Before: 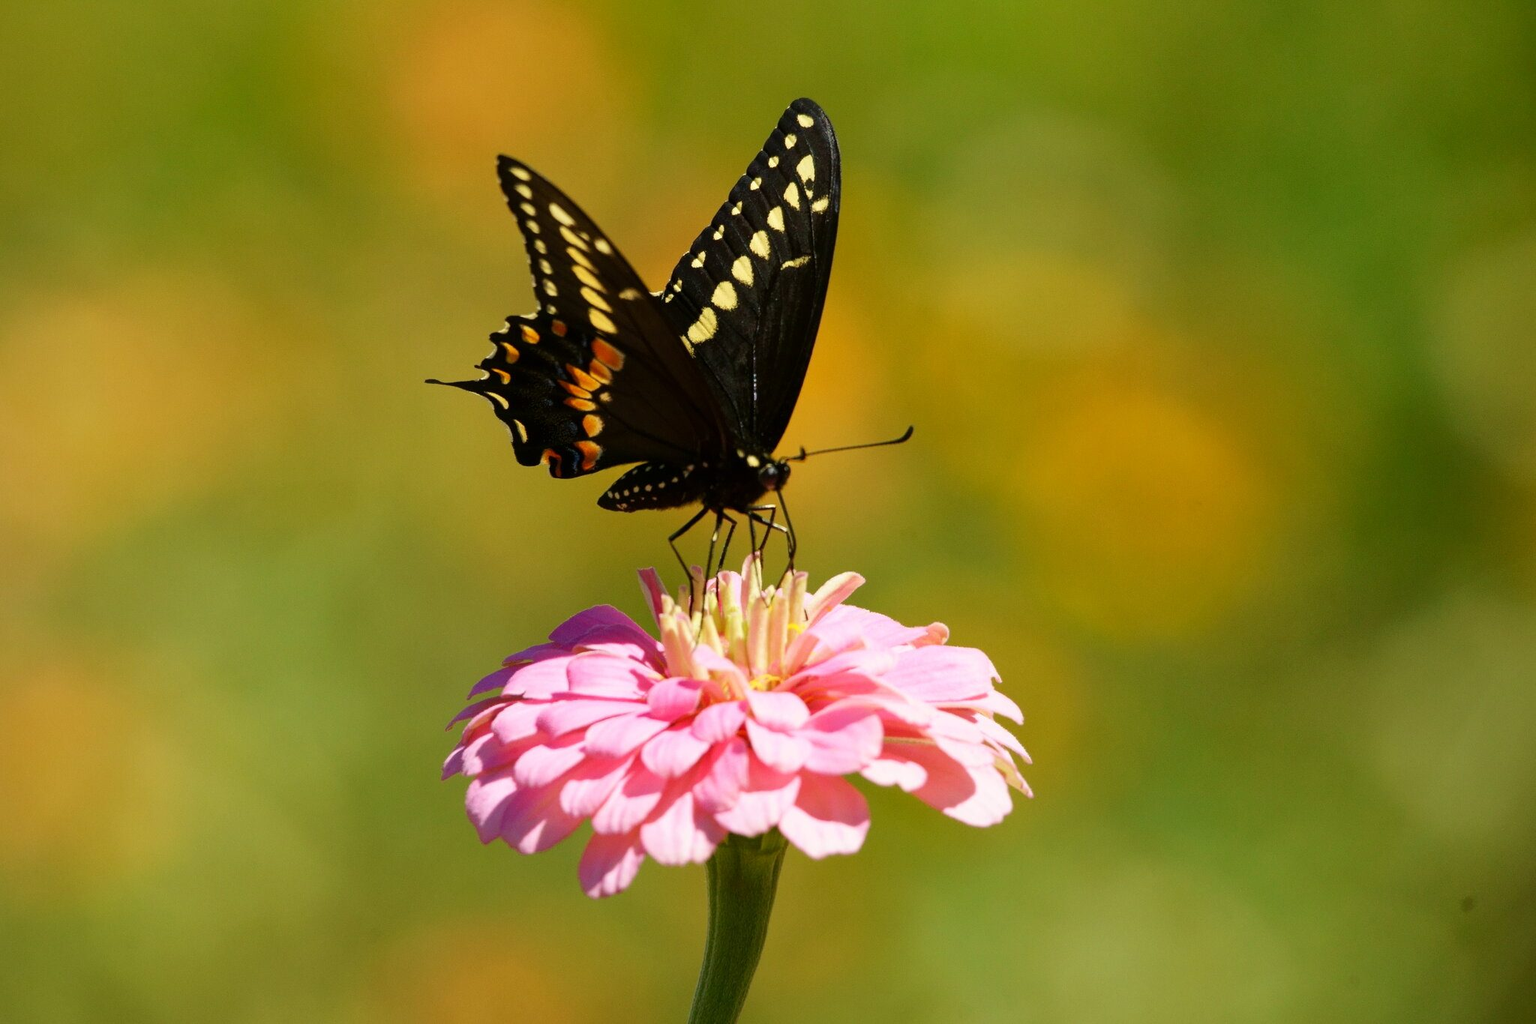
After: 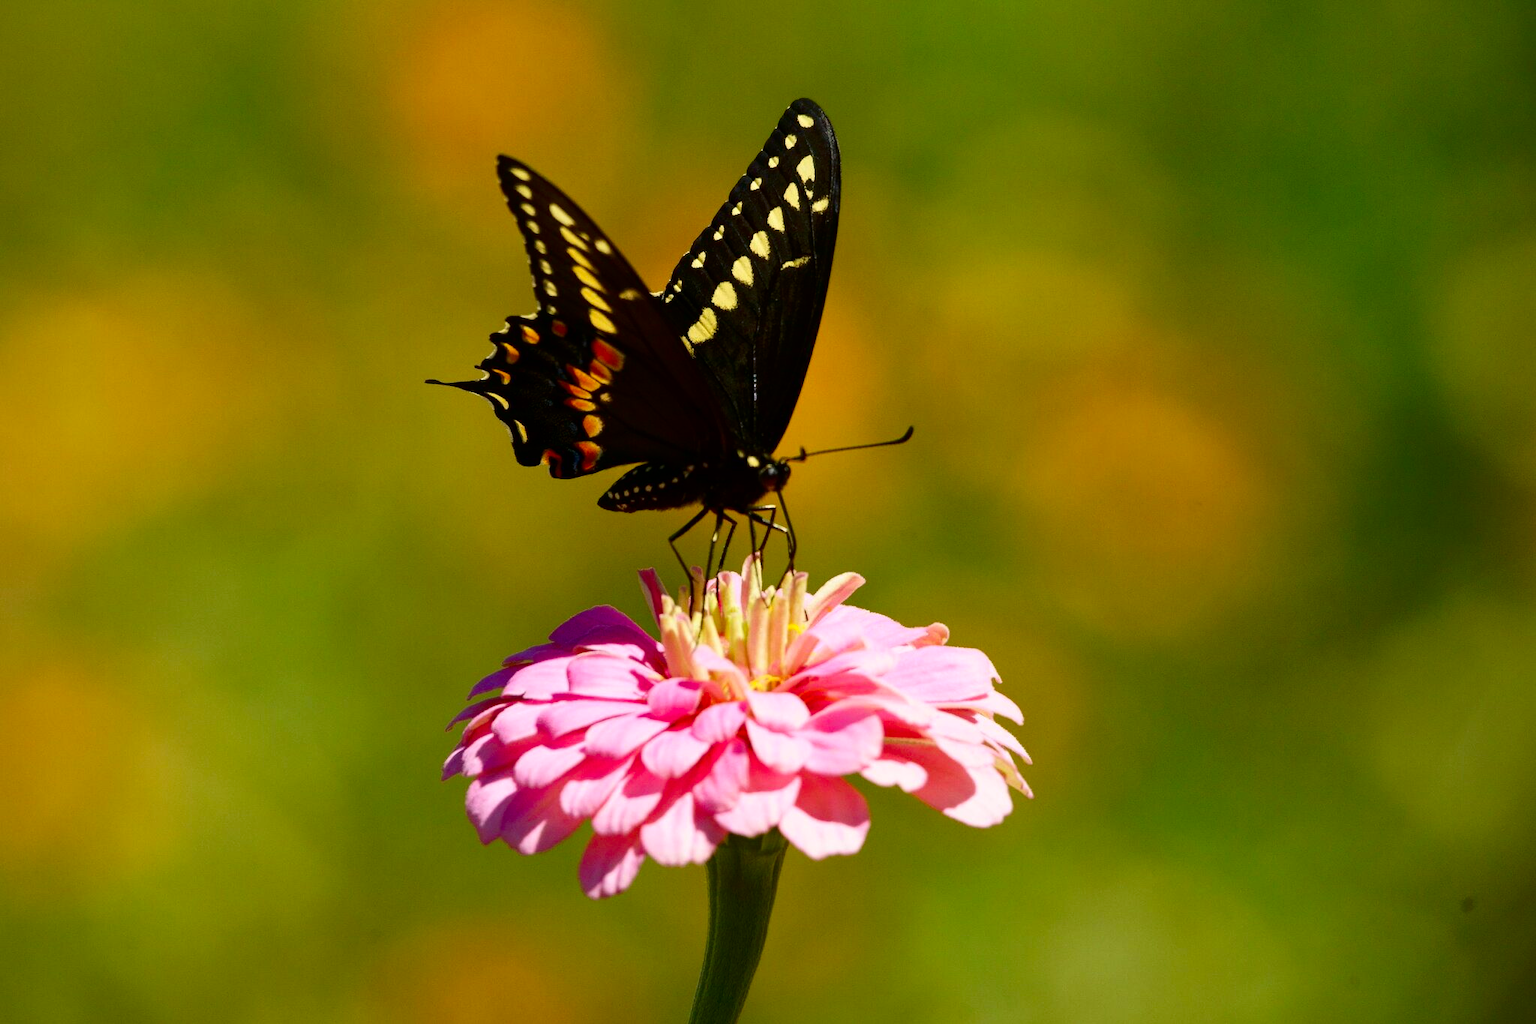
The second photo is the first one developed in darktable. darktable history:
contrast brightness saturation: contrast 0.123, brightness -0.116, saturation 0.197
